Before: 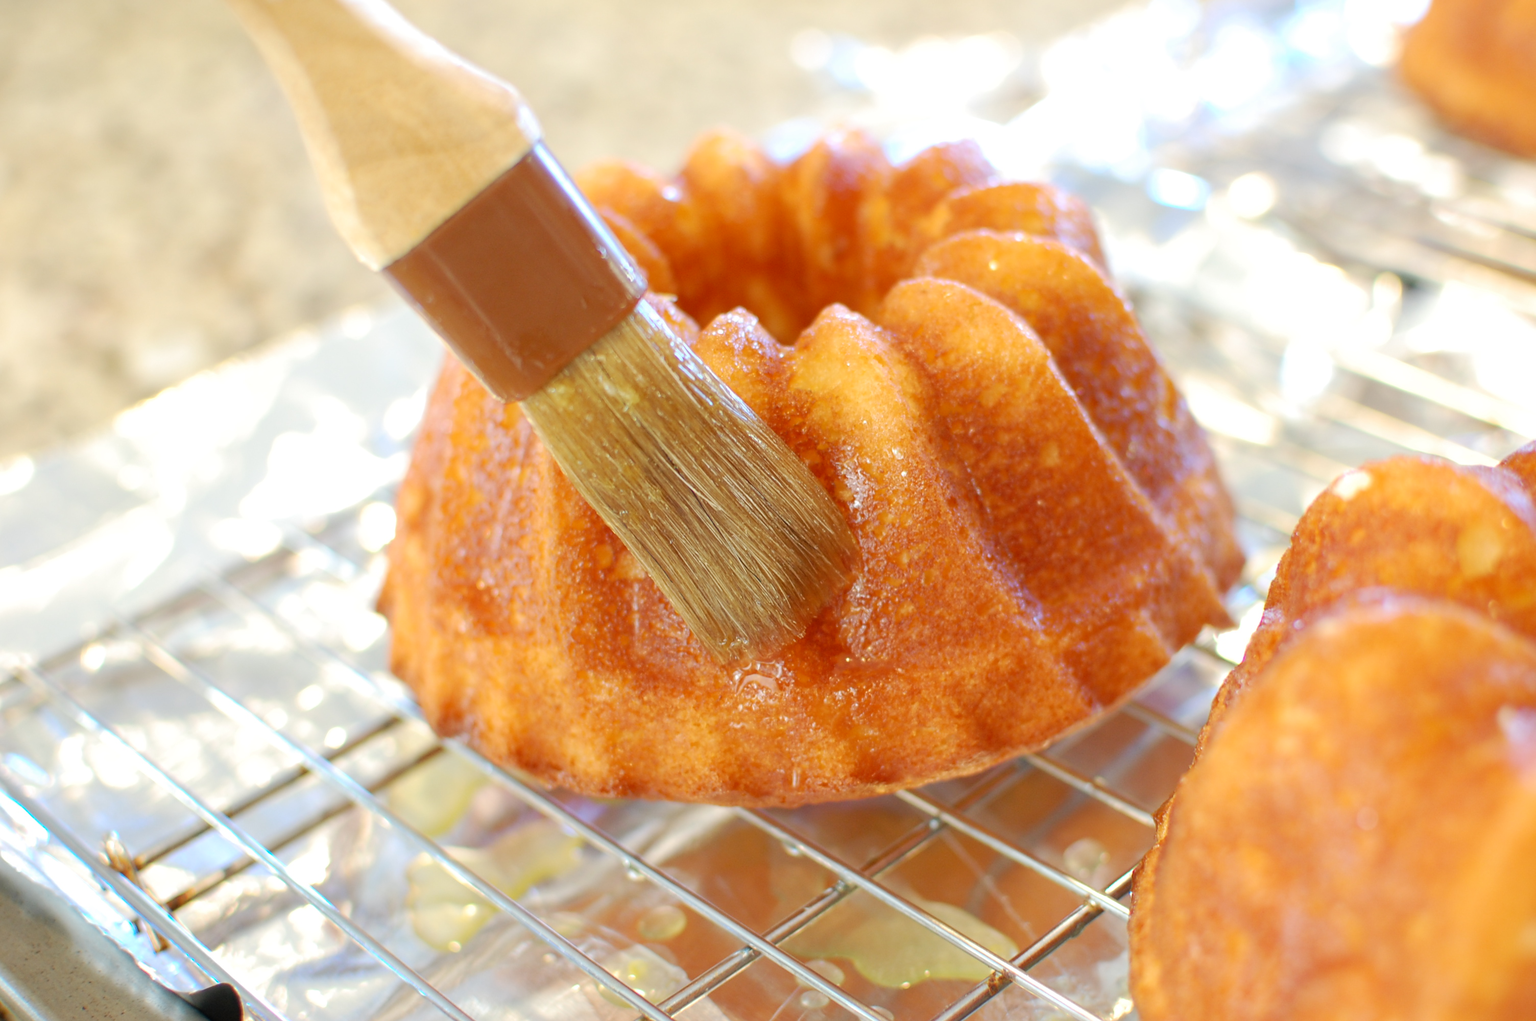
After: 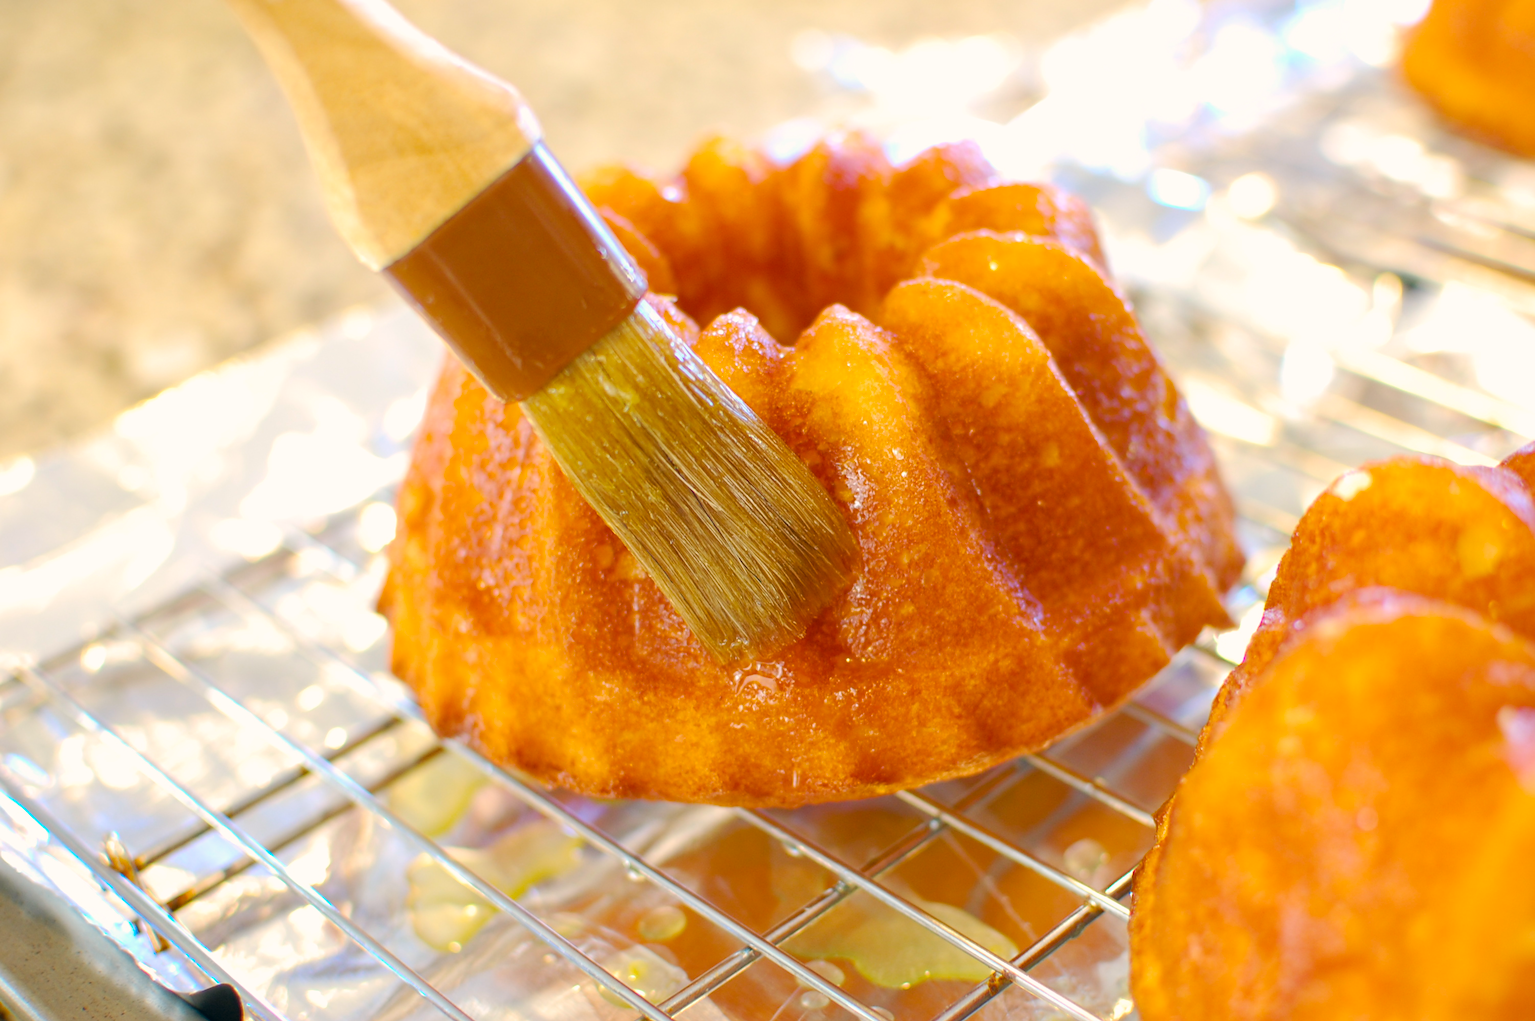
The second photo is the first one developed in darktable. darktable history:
color balance rgb: perceptual saturation grading › global saturation 25%, global vibrance 20%
color correction: highlights a* 5.38, highlights b* 5.3, shadows a* -4.26, shadows b* -5.11
